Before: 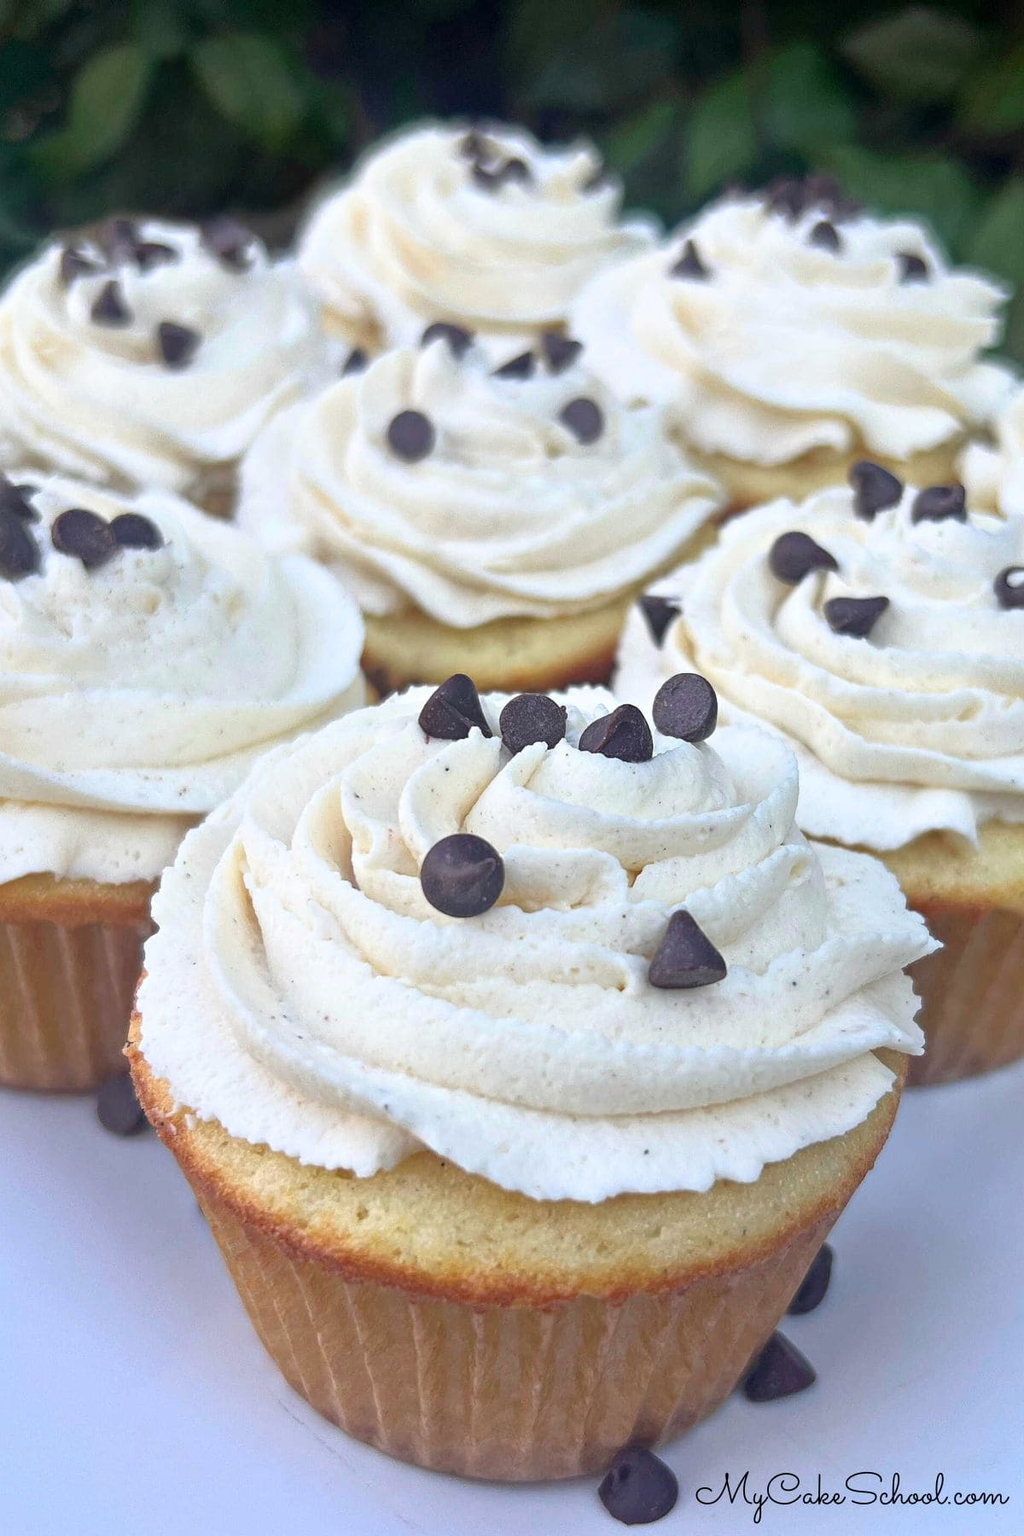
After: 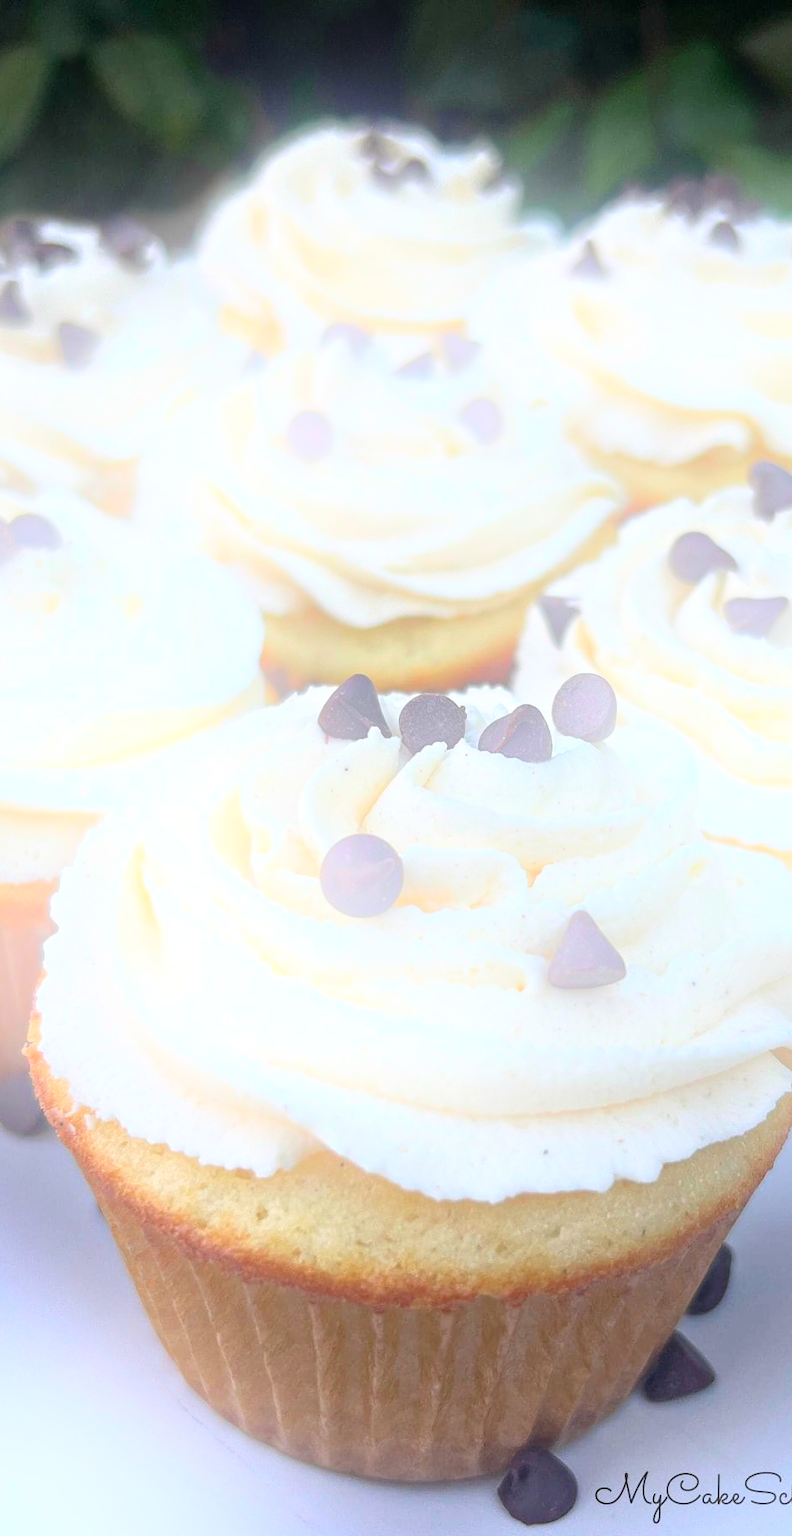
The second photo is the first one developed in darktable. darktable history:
bloom: on, module defaults
crop: left 9.88%, right 12.664%
